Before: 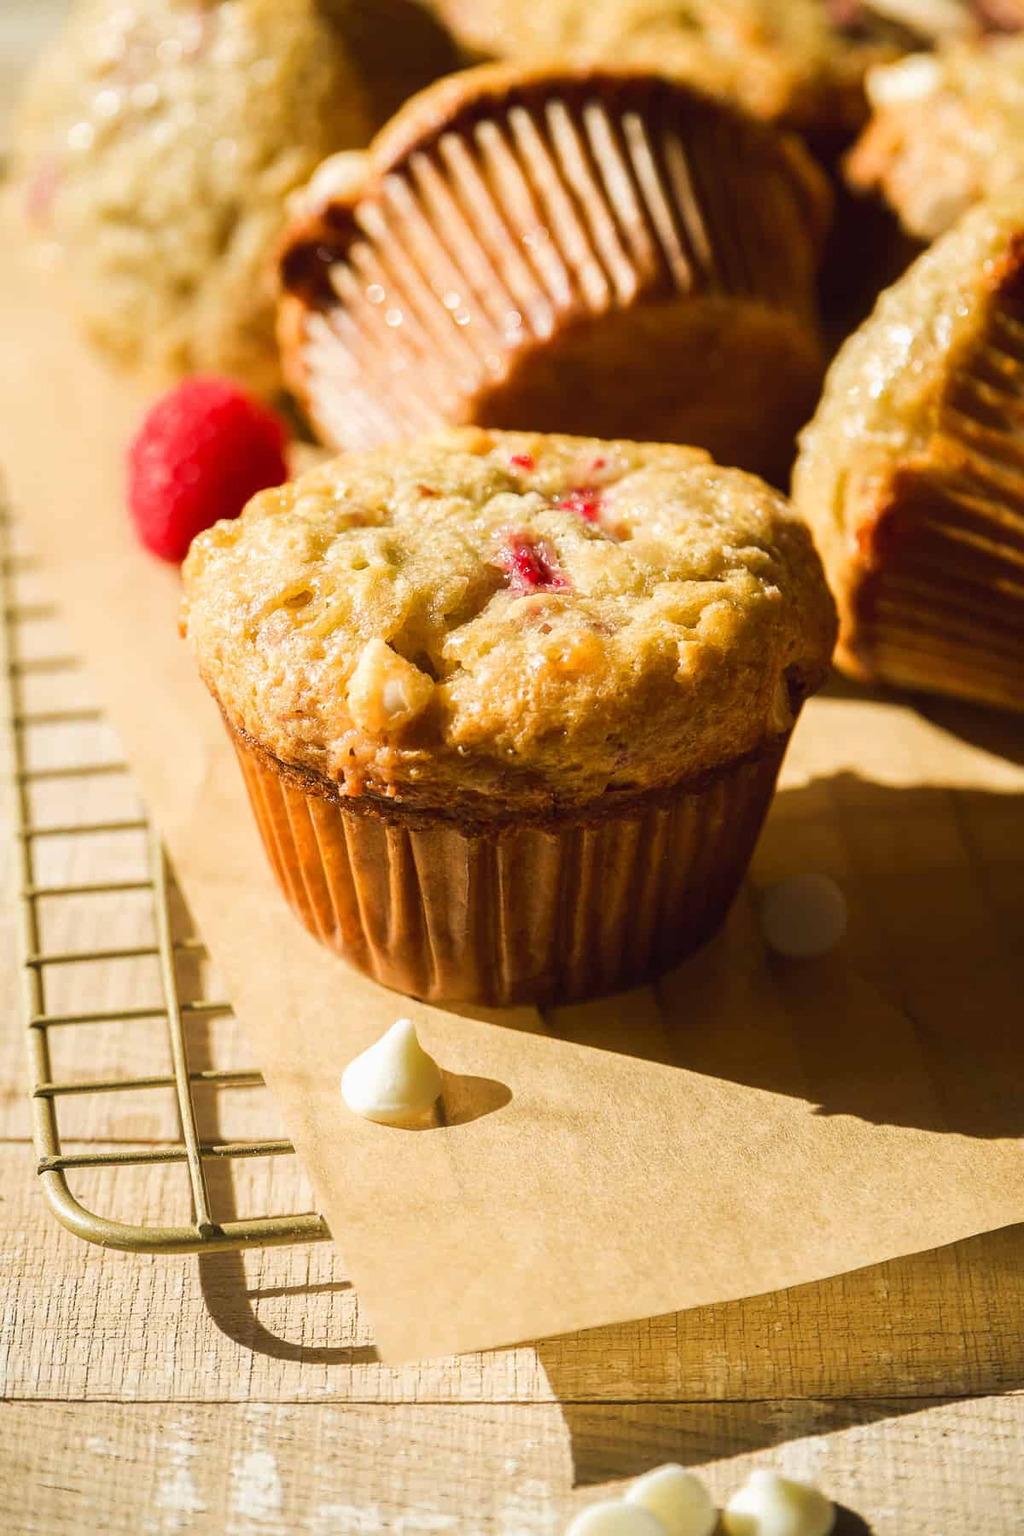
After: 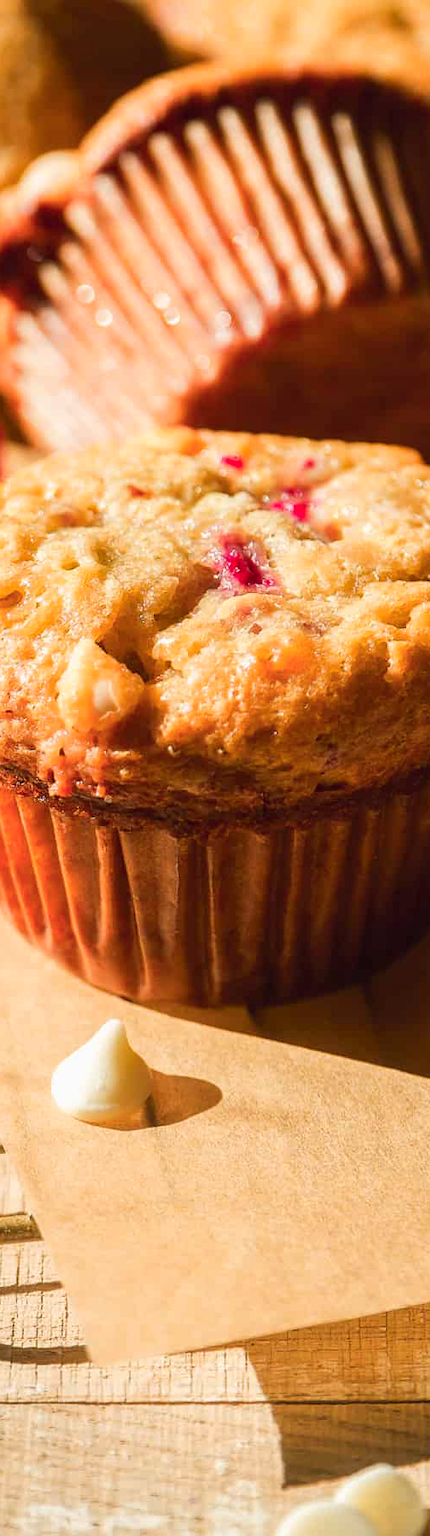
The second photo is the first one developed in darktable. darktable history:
crop: left 28.393%, right 29.472%
color zones: curves: ch1 [(0.239, 0.552) (0.75, 0.5)]; ch2 [(0.25, 0.462) (0.749, 0.457)]
